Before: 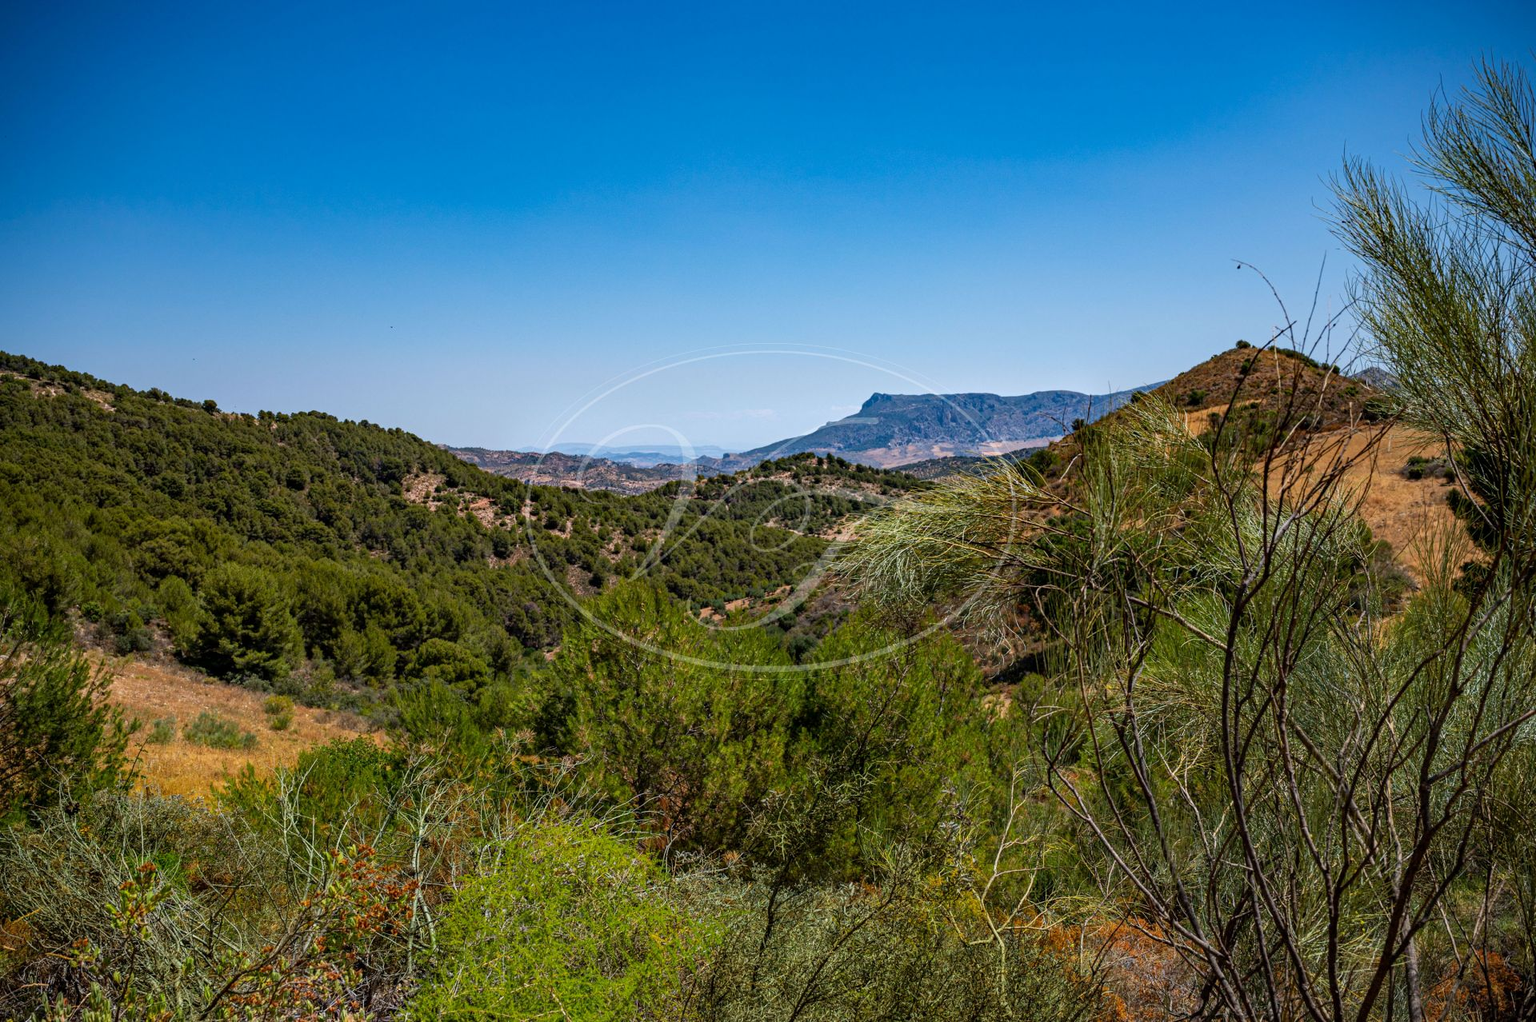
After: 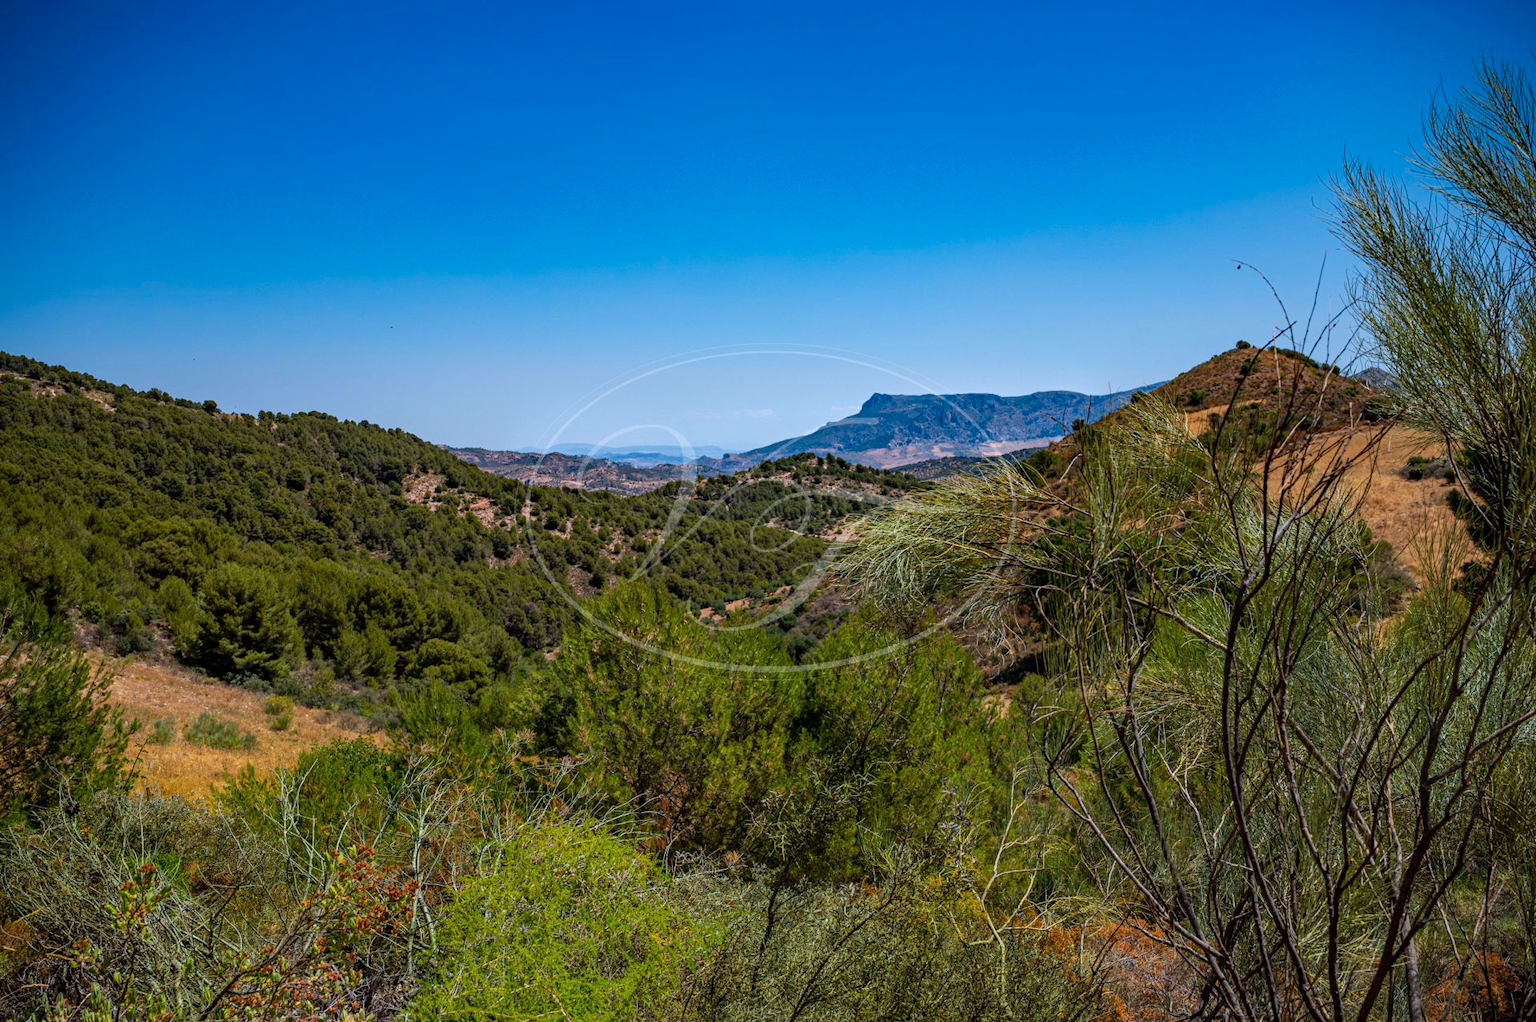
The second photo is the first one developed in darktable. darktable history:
color calibration: output R [0.999, 0.026, -0.11, 0], output G [-0.019, 1.037, -0.099, 0], output B [0.022, -0.023, 0.902, 0], illuminant as shot in camera, x 0.358, y 0.373, temperature 4628.91 K
